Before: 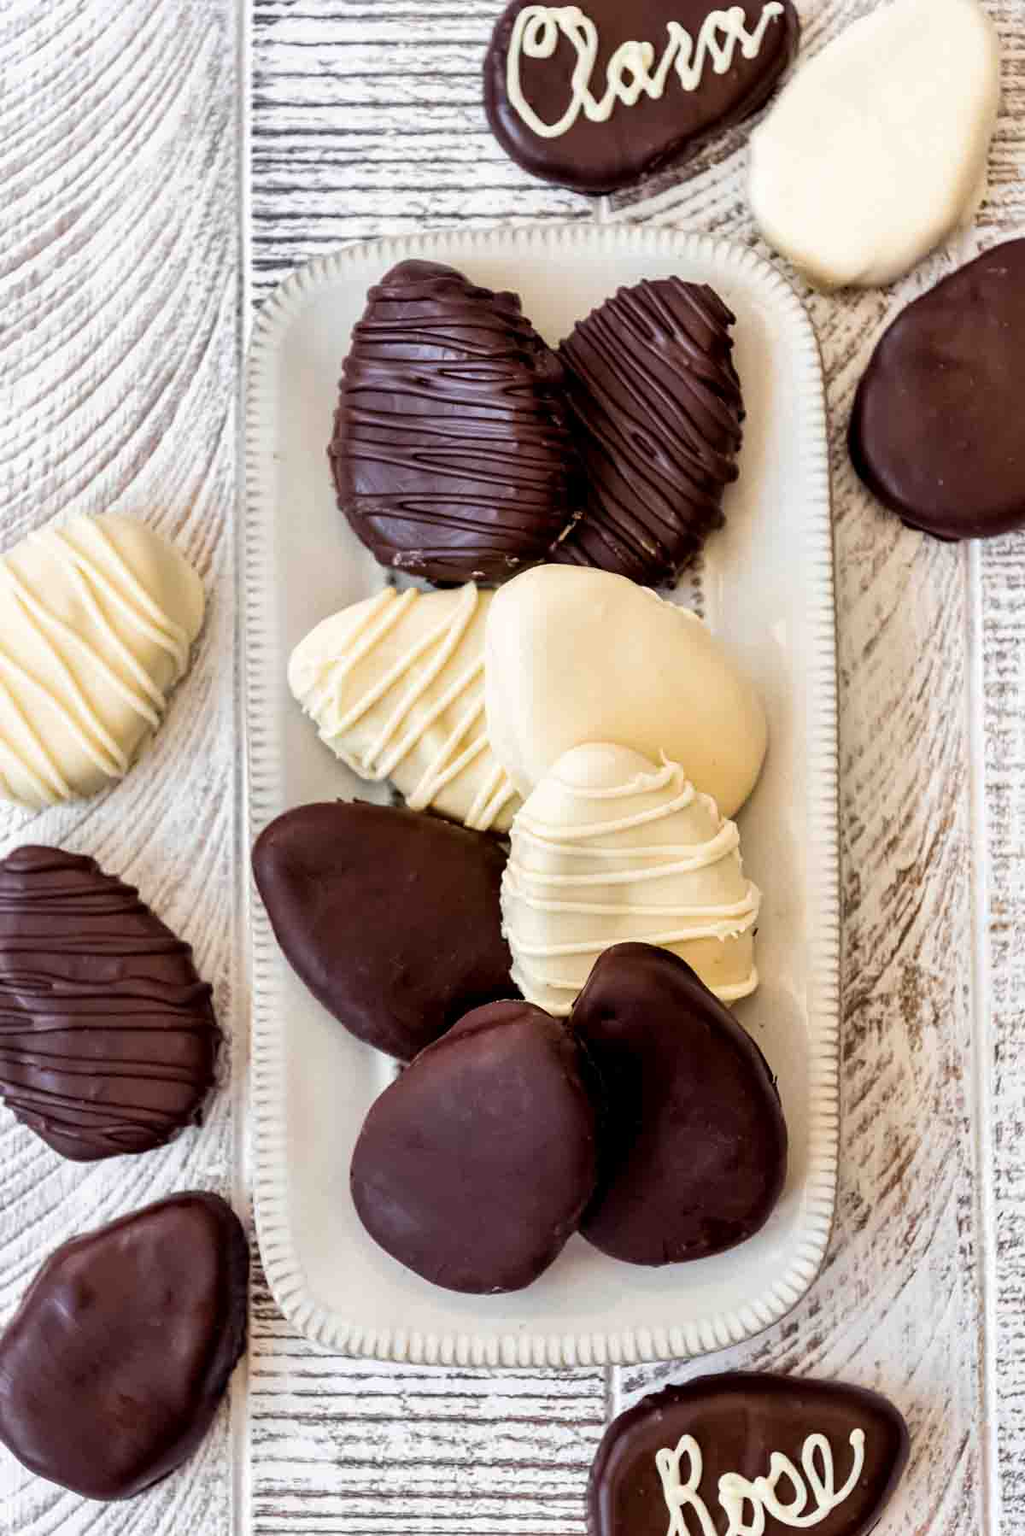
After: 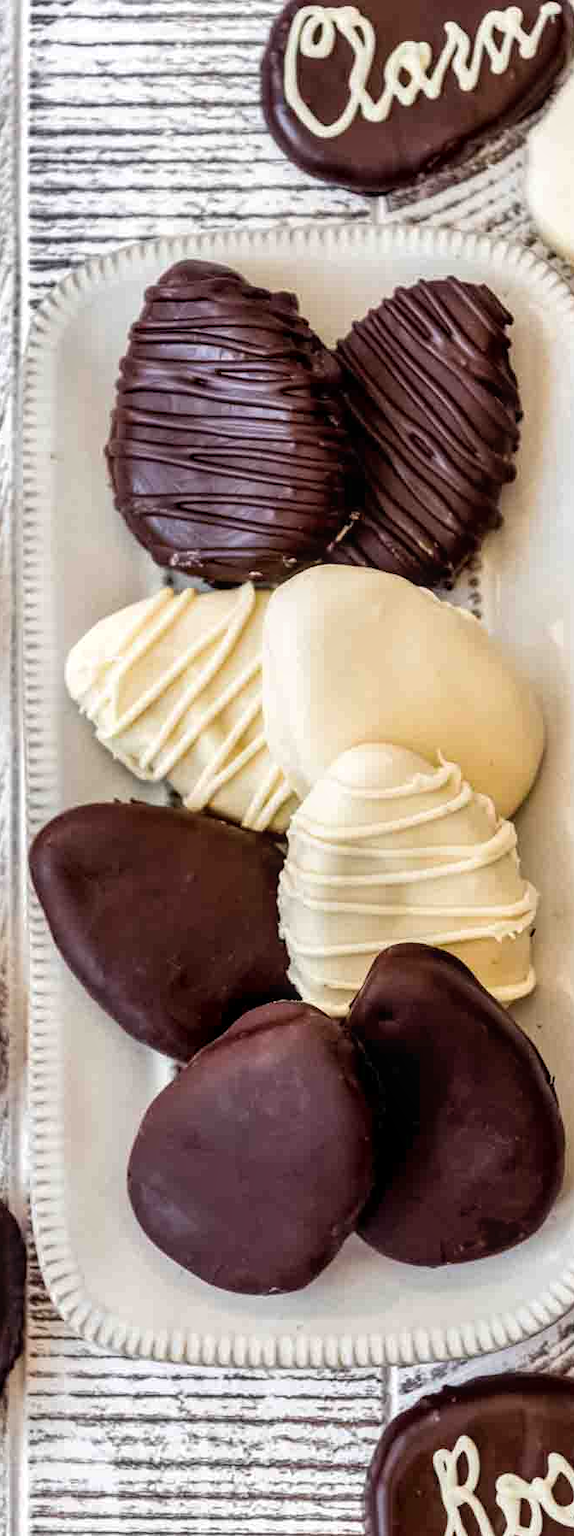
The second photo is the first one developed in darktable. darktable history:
local contrast: detail 130%
crop: left 21.782%, right 22.167%, bottom 0.014%
